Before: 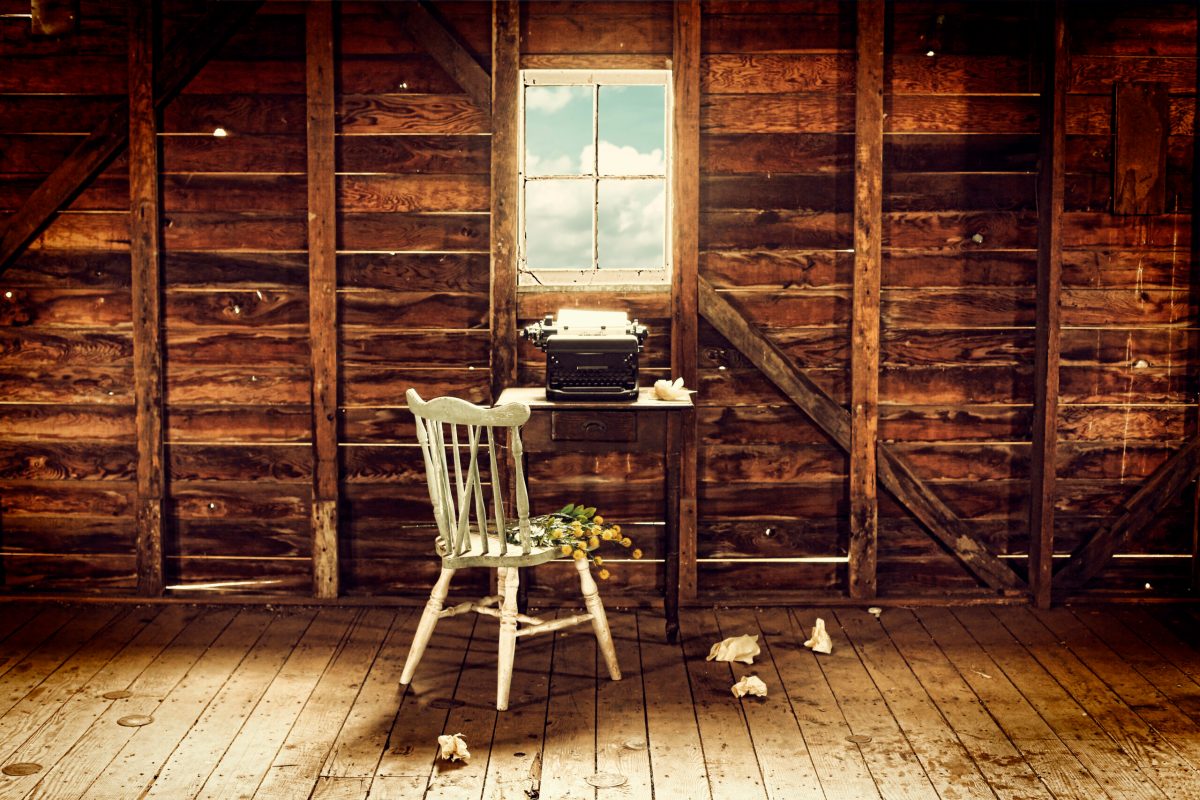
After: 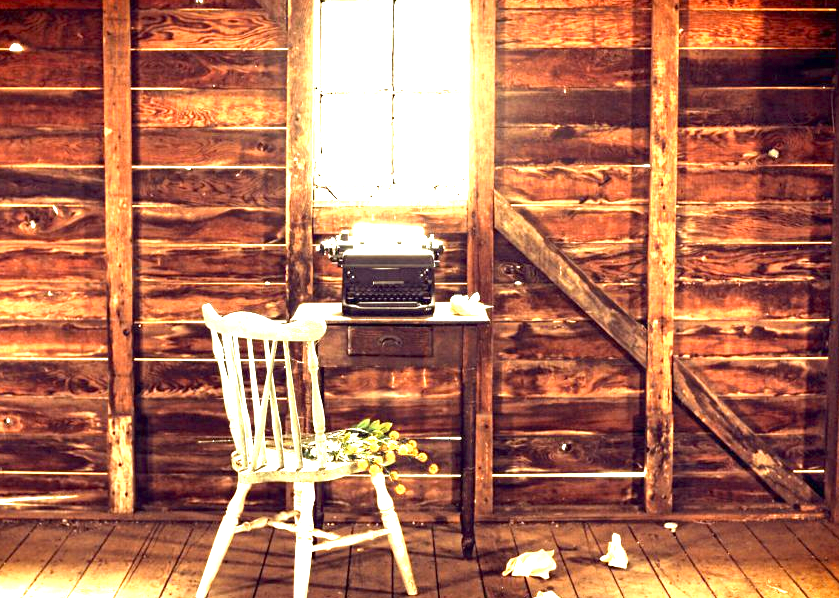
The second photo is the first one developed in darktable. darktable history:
crop and rotate: left 17.046%, top 10.659%, right 12.989%, bottom 14.553%
exposure: exposure 2.04 EV, compensate highlight preservation false
